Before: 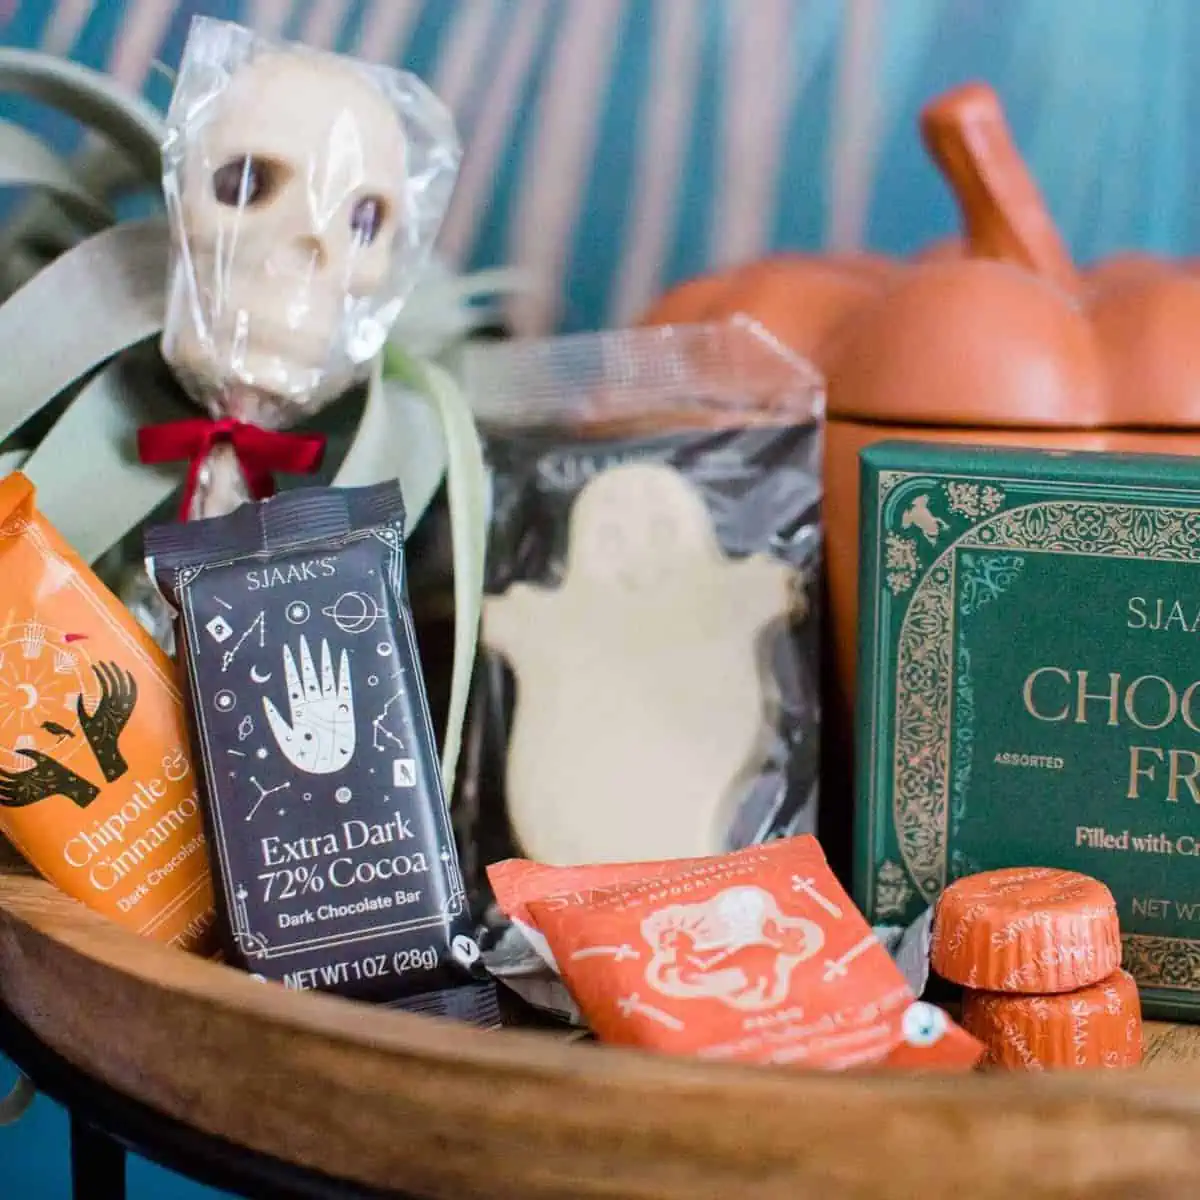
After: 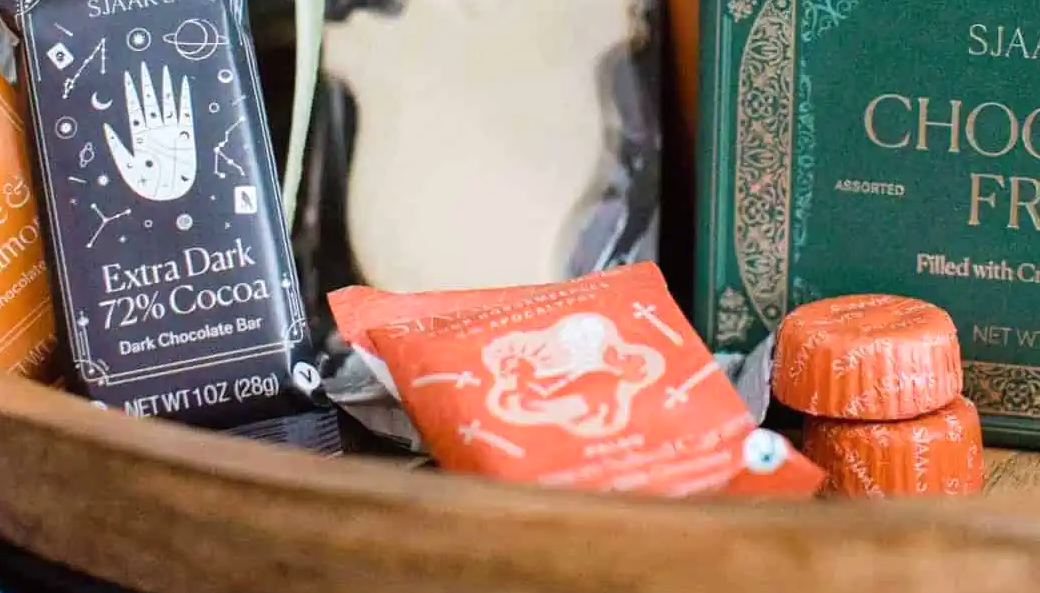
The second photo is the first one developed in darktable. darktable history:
crop and rotate: left 13.256%, top 47.769%, bottom 2.757%
contrast equalizer: octaves 7, y [[0.5, 0.5, 0.472, 0.5, 0.5, 0.5], [0.5 ×6], [0.5 ×6], [0 ×6], [0 ×6]]
exposure: exposure 0.202 EV, compensate exposure bias true, compensate highlight preservation false
